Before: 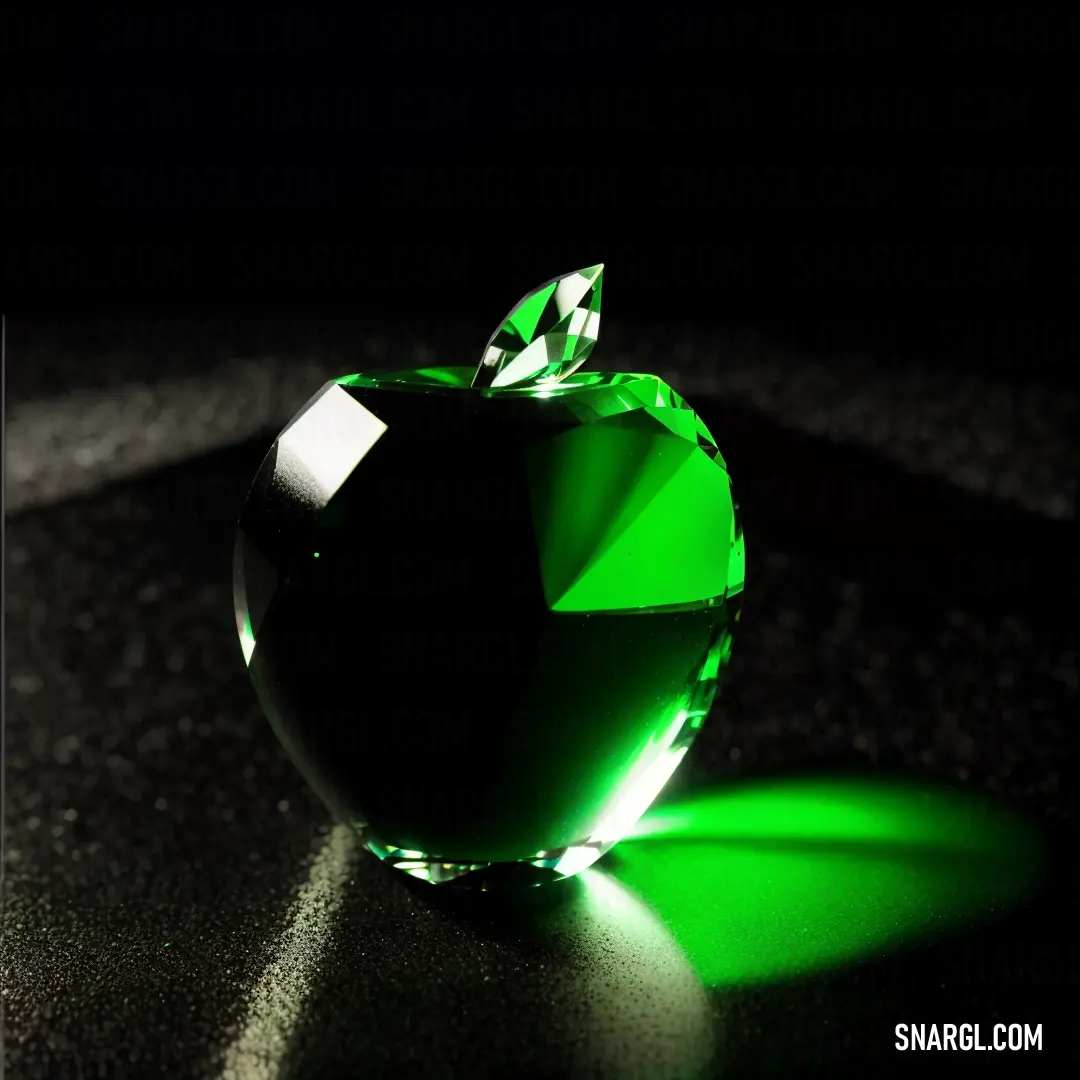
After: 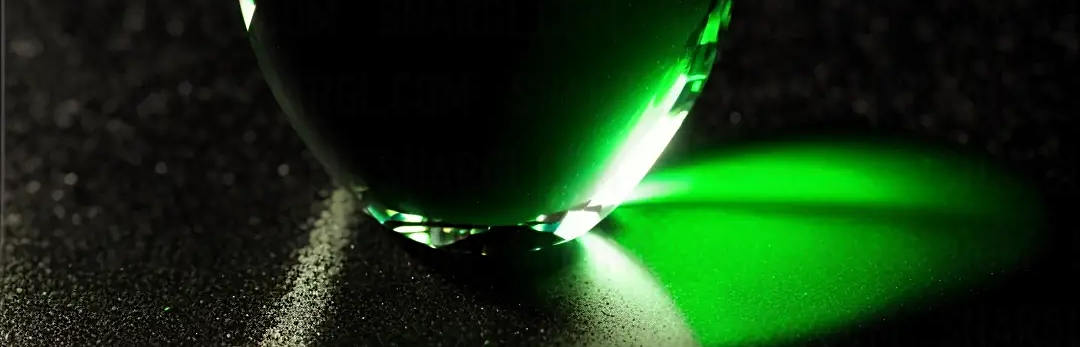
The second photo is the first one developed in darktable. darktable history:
crop and rotate: top 59.061%, bottom 8.776%
sharpen: amount 0.211
